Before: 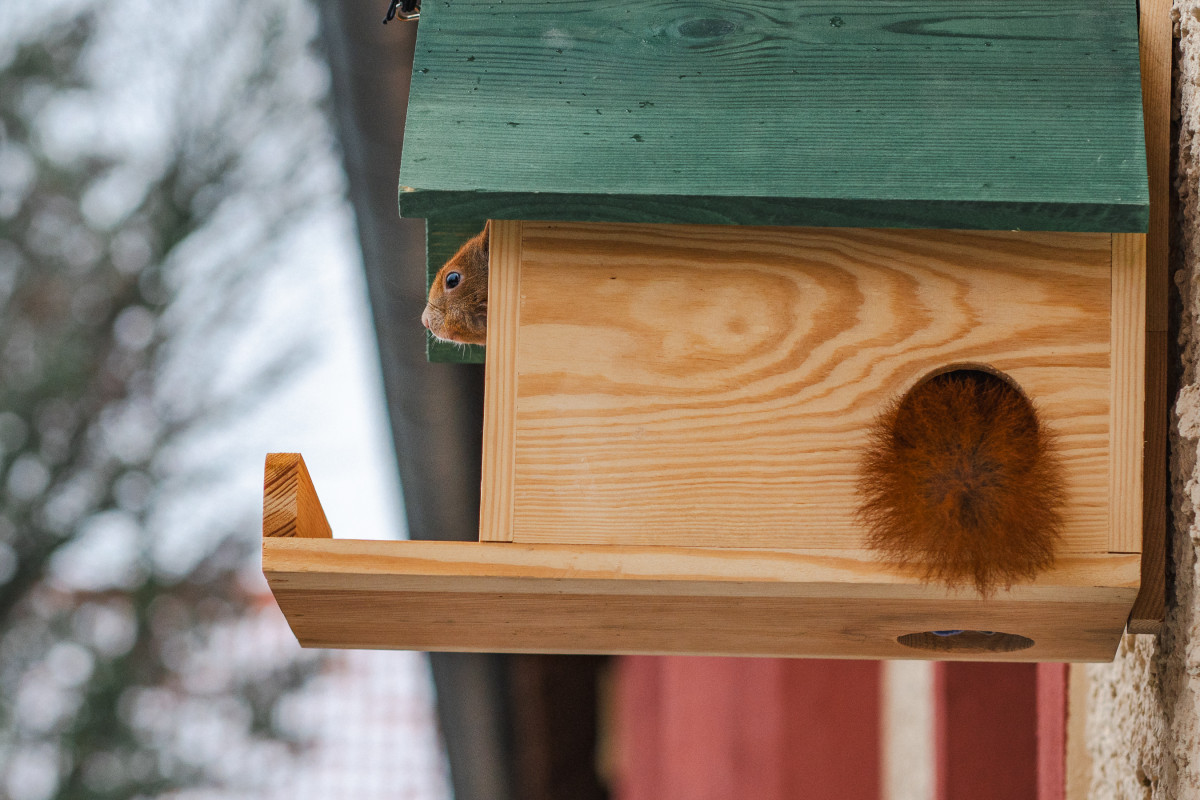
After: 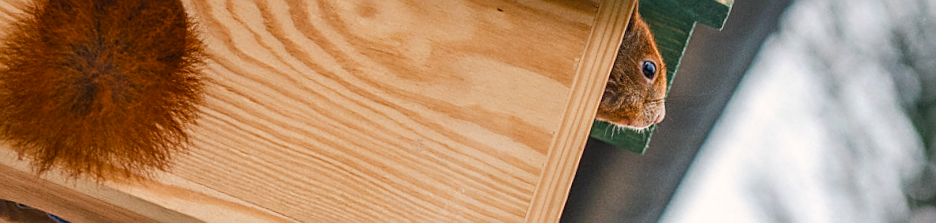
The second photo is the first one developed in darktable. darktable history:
contrast brightness saturation: contrast 0.1, brightness 0.03, saturation 0.09
sharpen: on, module defaults
color balance rgb: shadows lift › chroma 2%, shadows lift › hue 250°, power › hue 326.4°, highlights gain › chroma 2%, highlights gain › hue 64.8°, global offset › luminance 0.5%, global offset › hue 58.8°, perceptual saturation grading › highlights -25%, perceptual saturation grading › shadows 30%, global vibrance 15%
crop and rotate: angle 16.12°, top 30.835%, bottom 35.653%
rotate and perspective: rotation -4.98°, automatic cropping off
local contrast: on, module defaults
